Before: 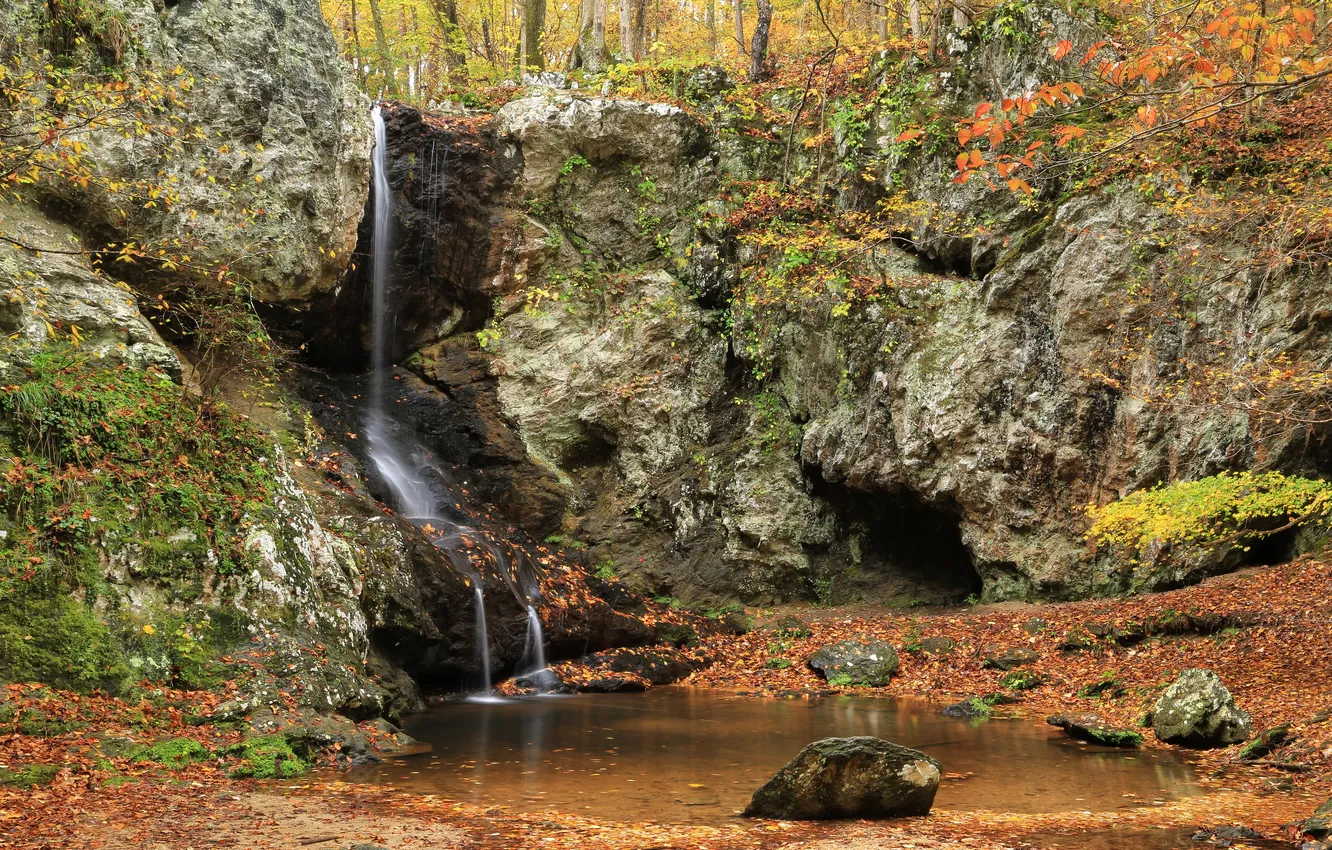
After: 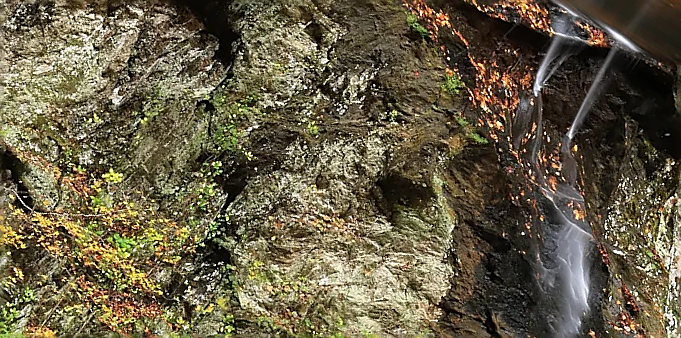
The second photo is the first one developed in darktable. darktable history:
crop and rotate: angle 147.32°, left 9.136%, top 15.646%, right 4.49%, bottom 17.149%
sharpen: radius 1.366, amount 1.259, threshold 0.752
